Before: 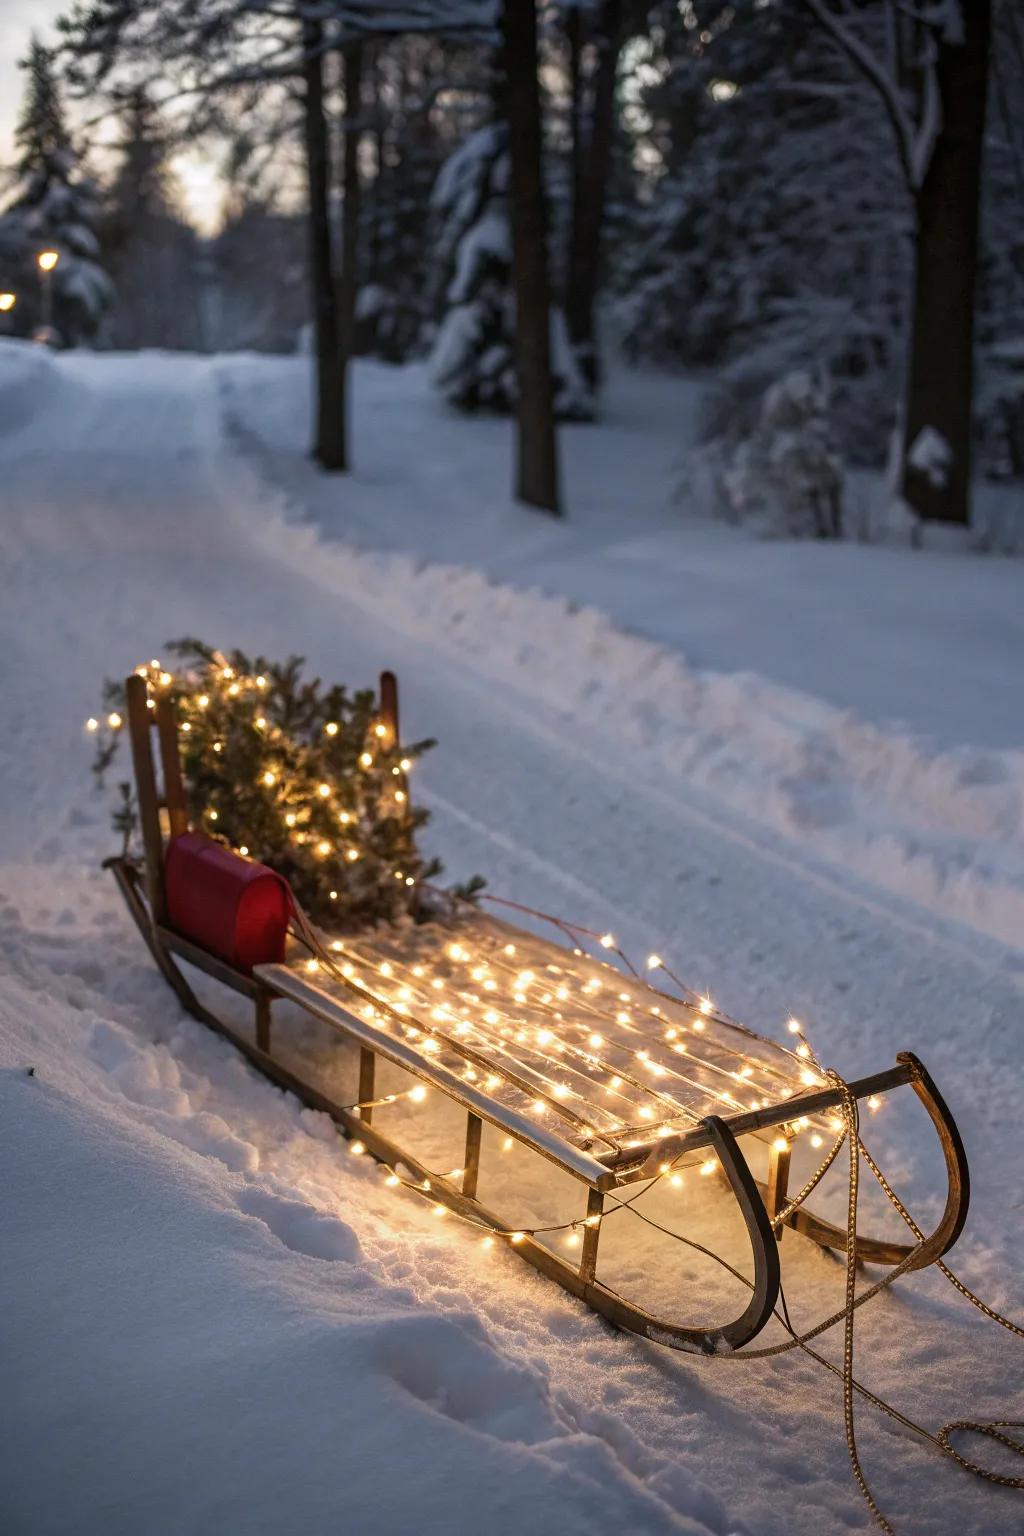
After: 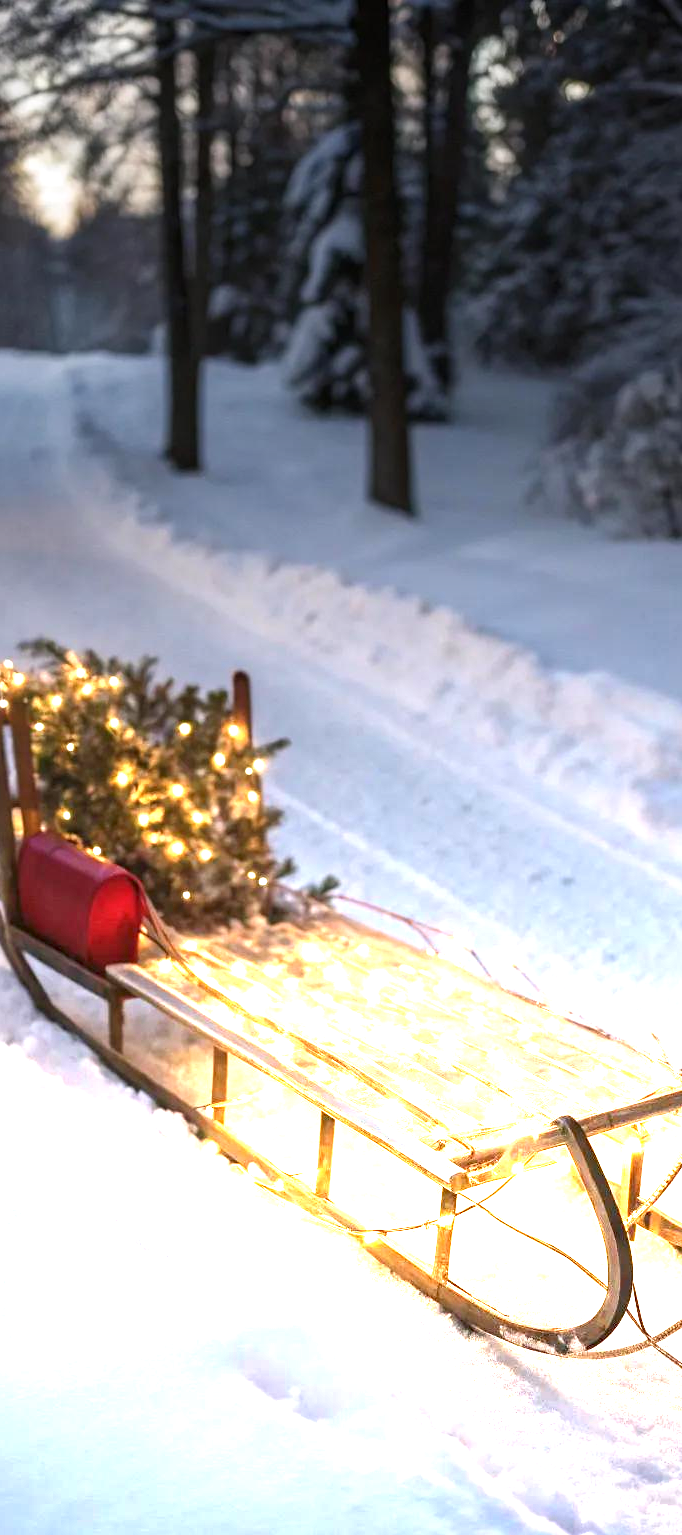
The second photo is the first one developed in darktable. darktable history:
levels: levels [0, 0.48, 0.961]
crop and rotate: left 14.436%, right 18.898%
graduated density: density -3.9 EV
